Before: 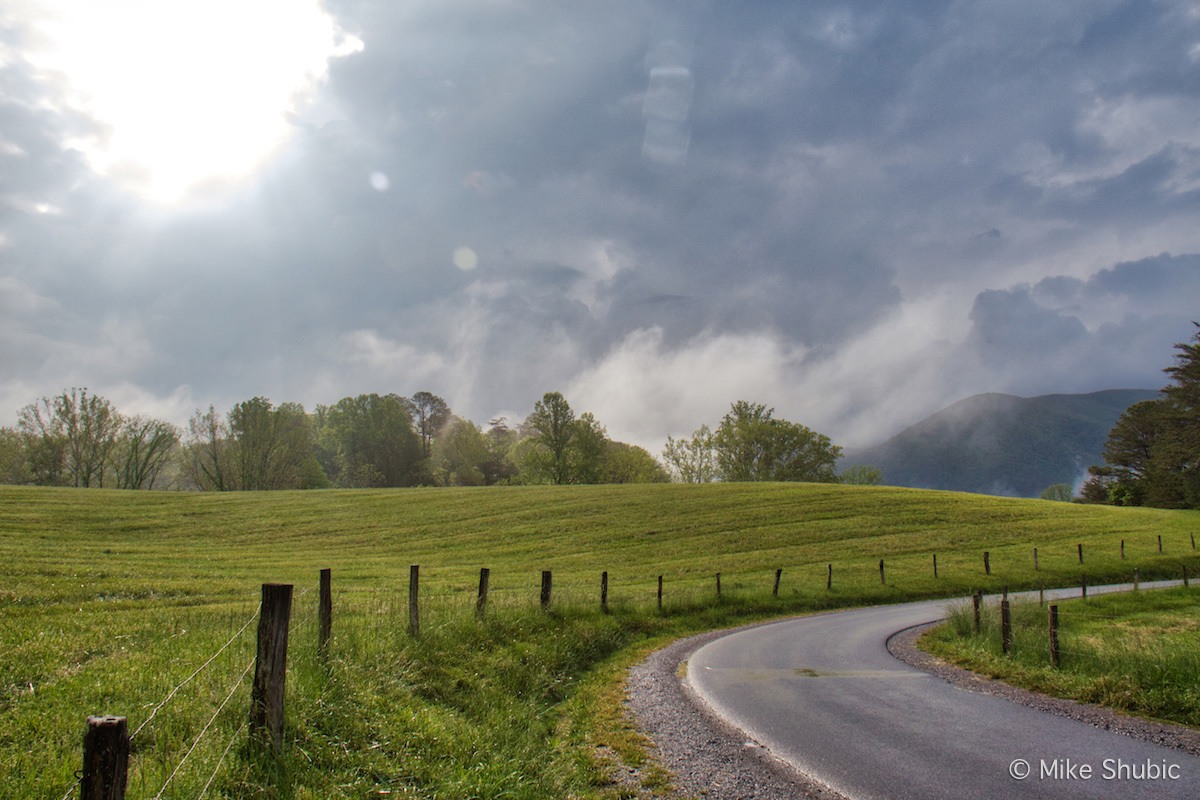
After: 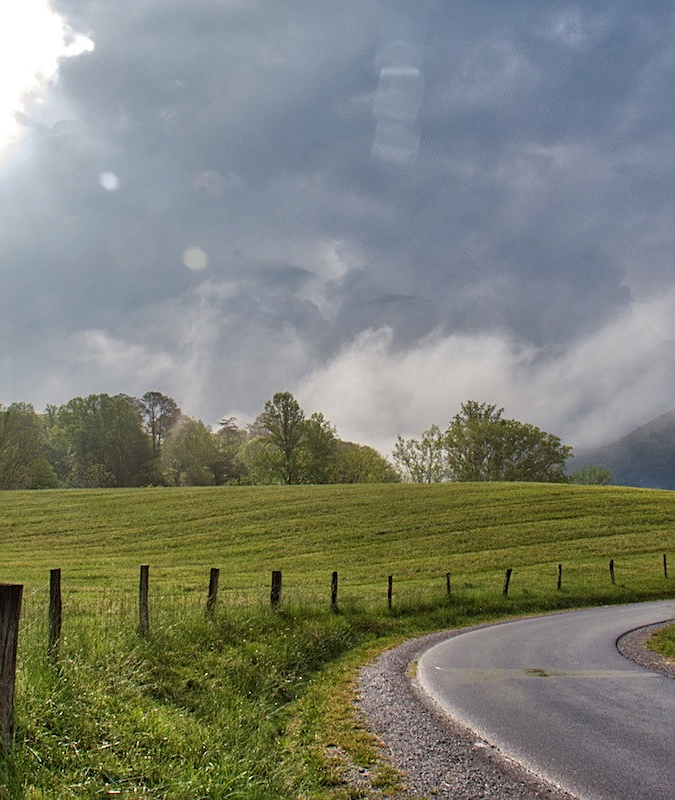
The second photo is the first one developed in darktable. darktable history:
sharpen: on, module defaults
crop and rotate: left 22.516%, right 21.234%
shadows and highlights: low approximation 0.01, soften with gaussian
